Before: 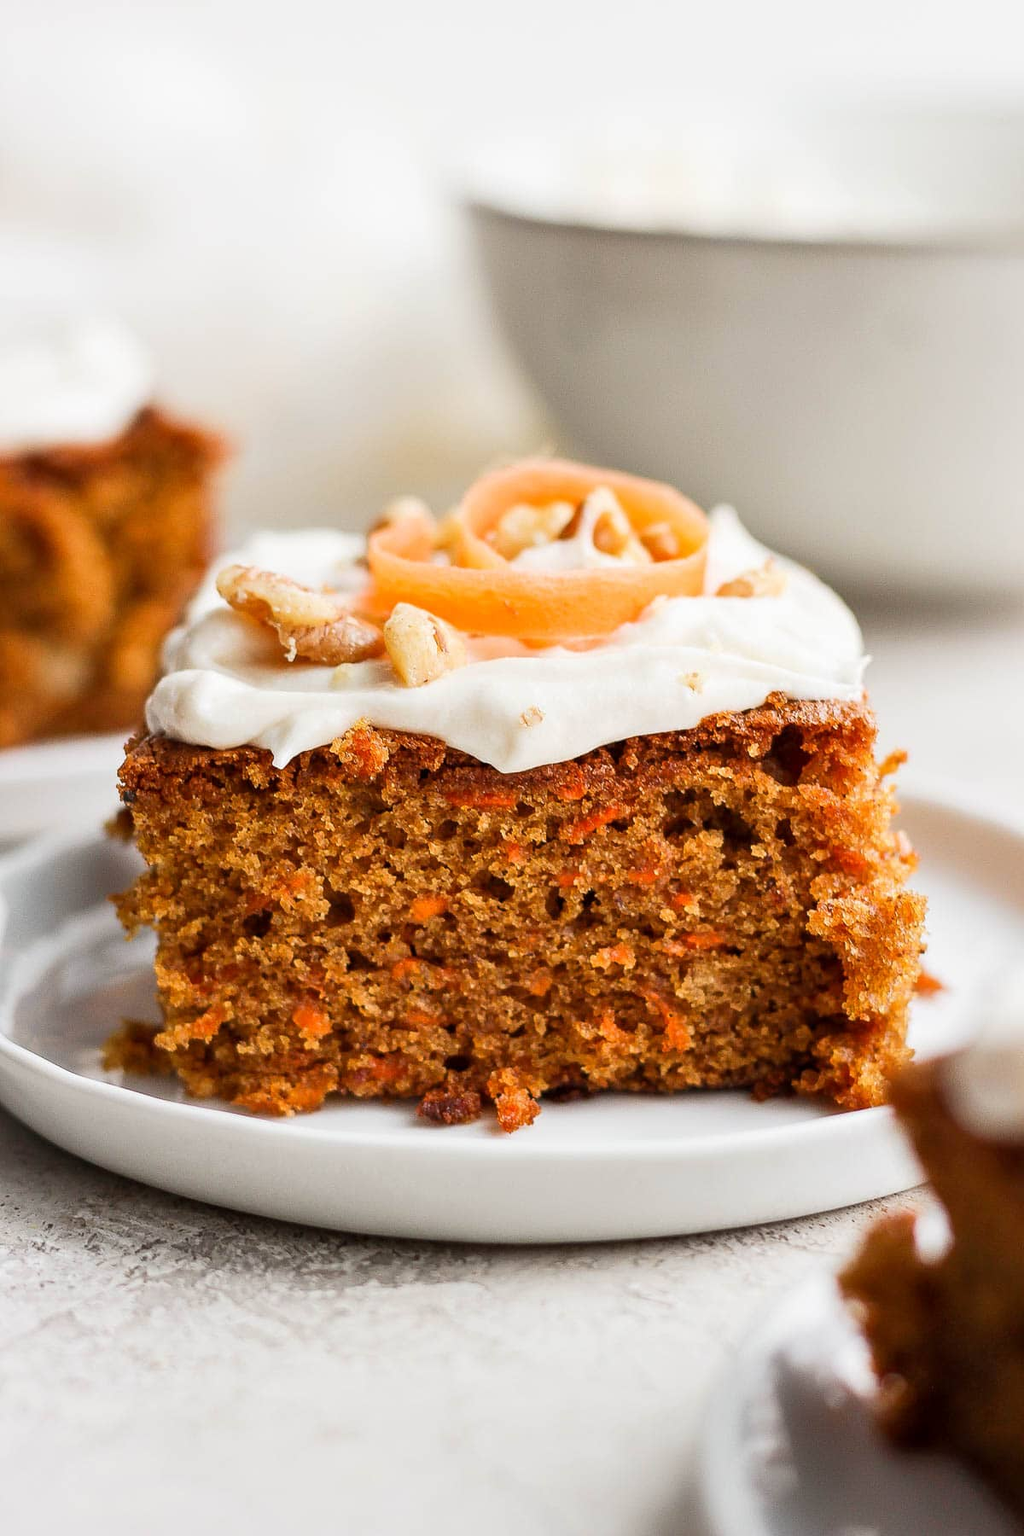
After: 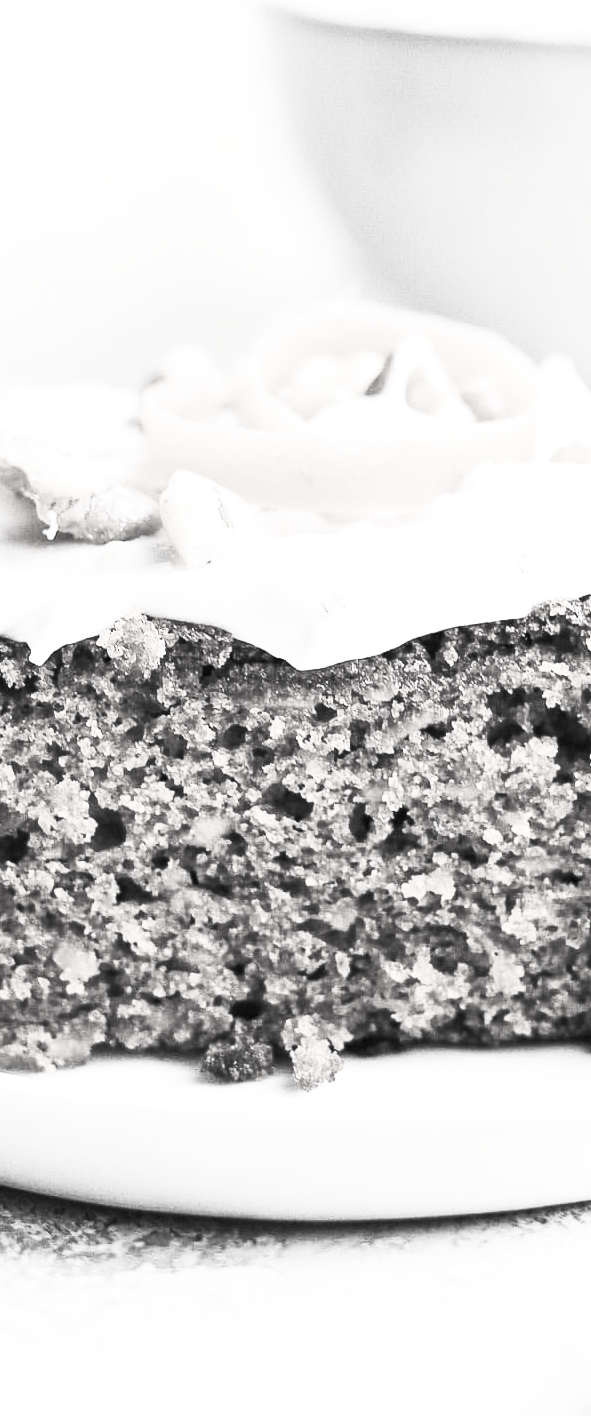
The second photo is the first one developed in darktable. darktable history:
exposure: exposure 0.378 EV, compensate highlight preservation false
contrast brightness saturation: contrast 0.516, brightness 0.453, saturation -0.986
crop and rotate: angle 0.013°, left 24.237%, top 13.107%, right 26.419%, bottom 8.19%
